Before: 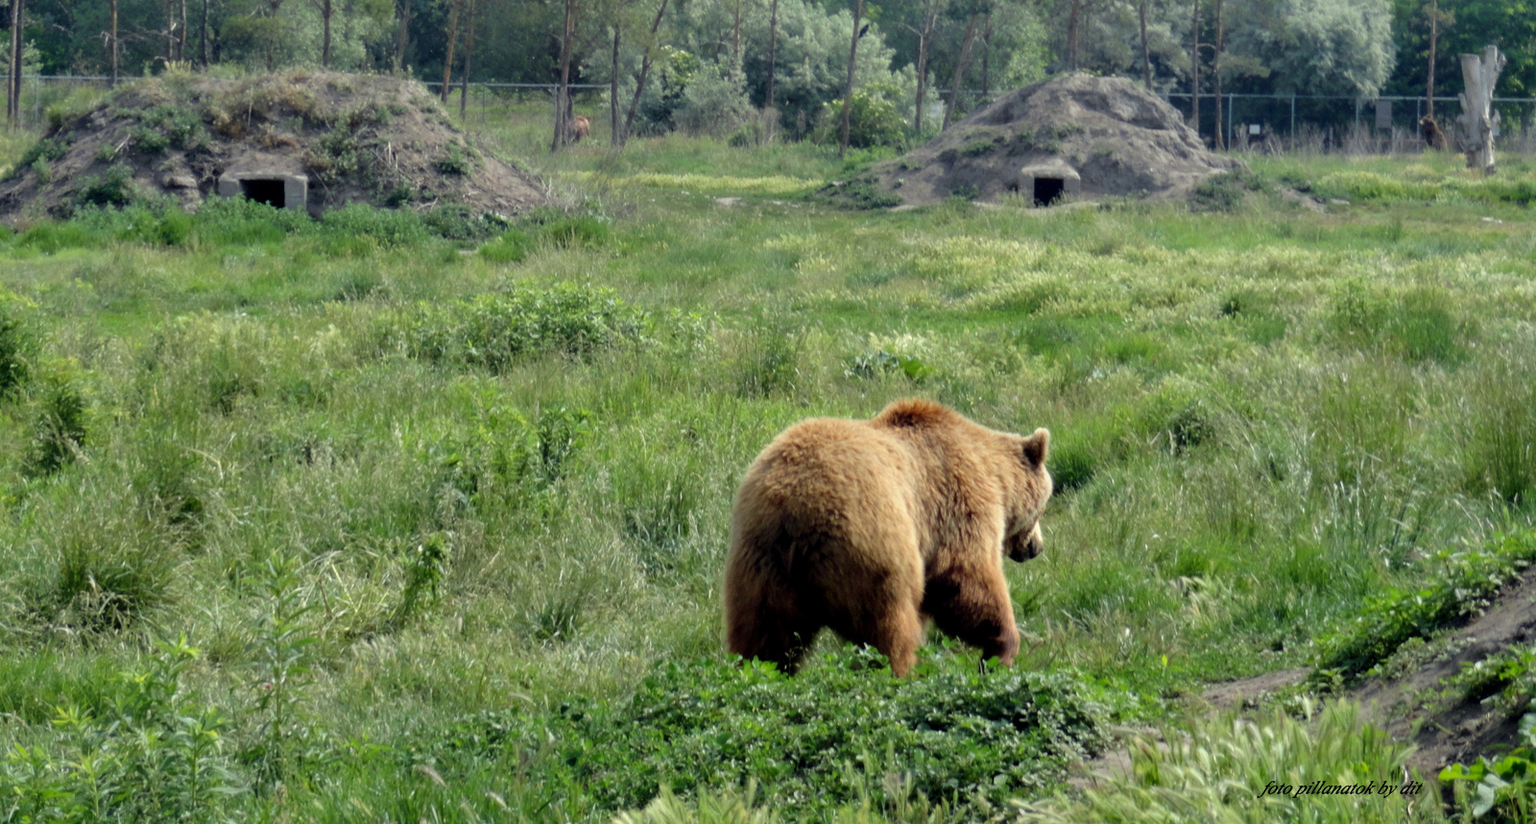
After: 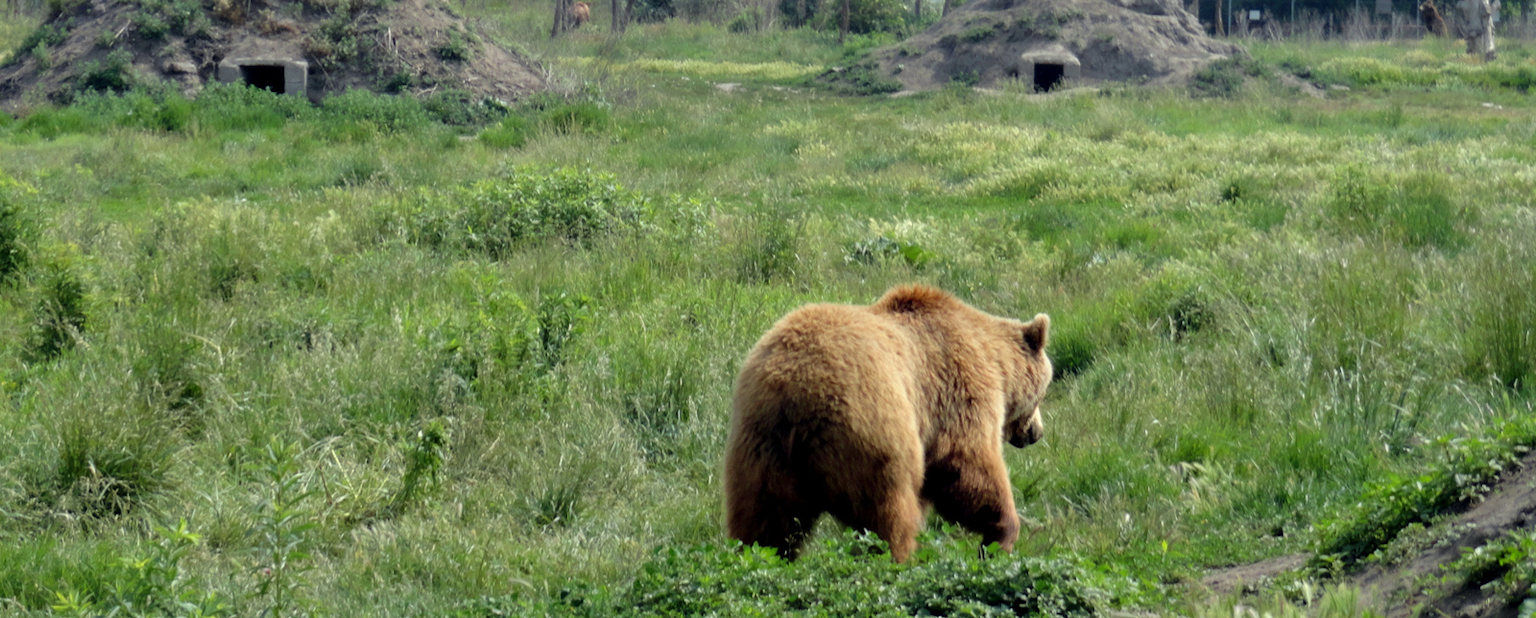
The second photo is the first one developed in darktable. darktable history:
crop: top 13.895%, bottom 11.042%
